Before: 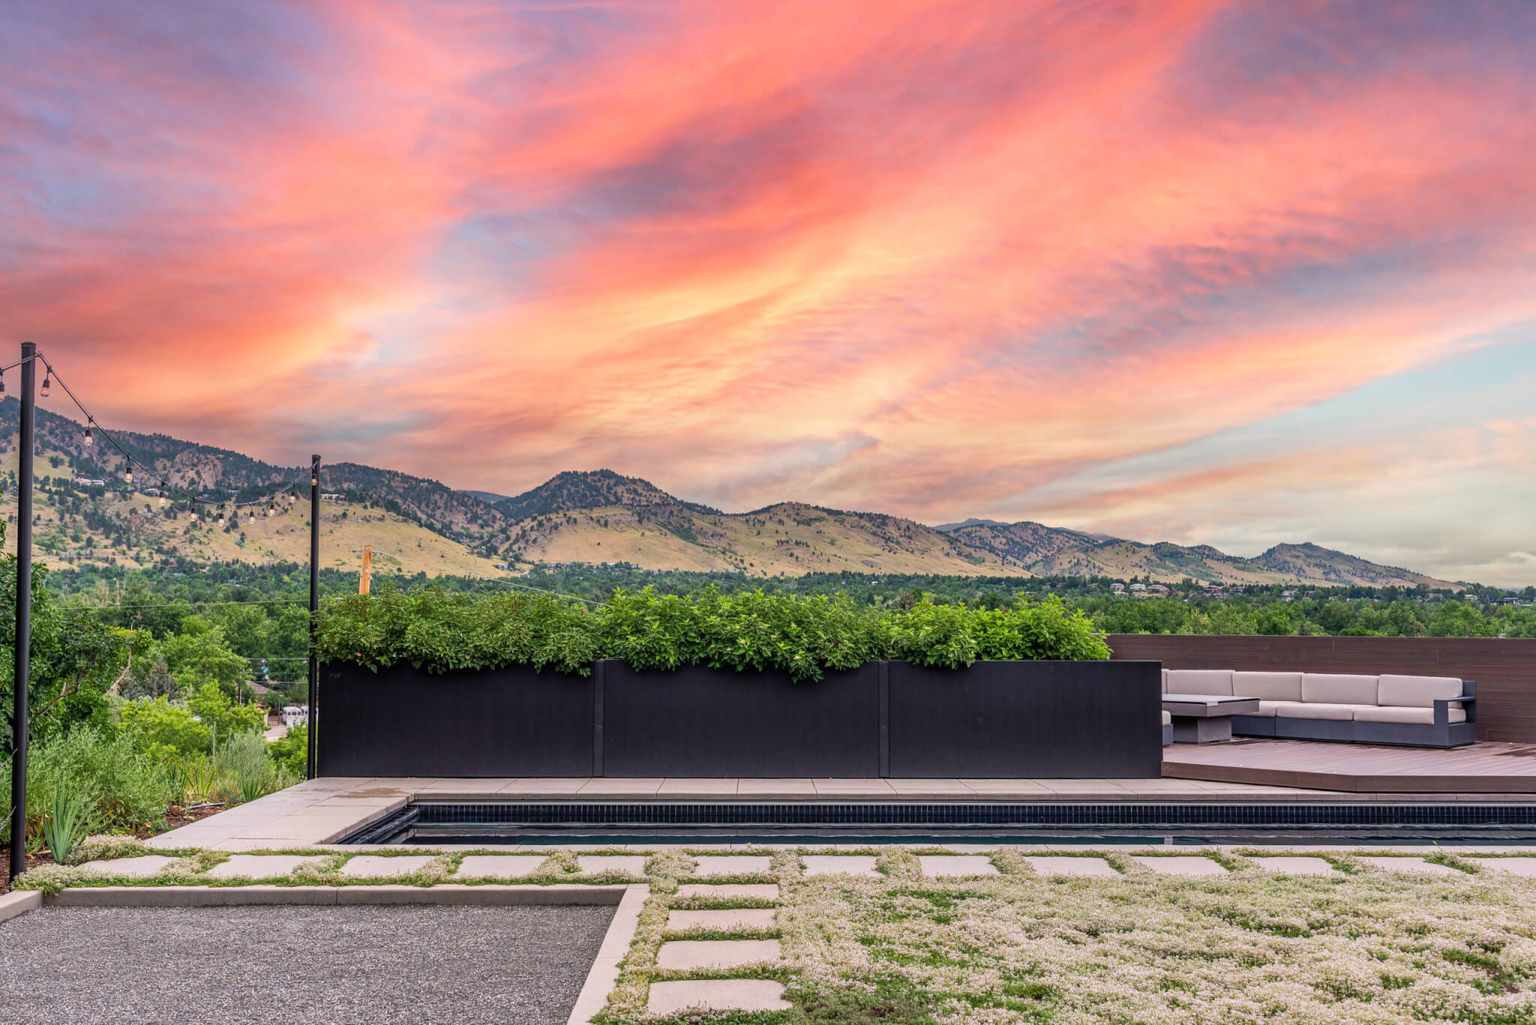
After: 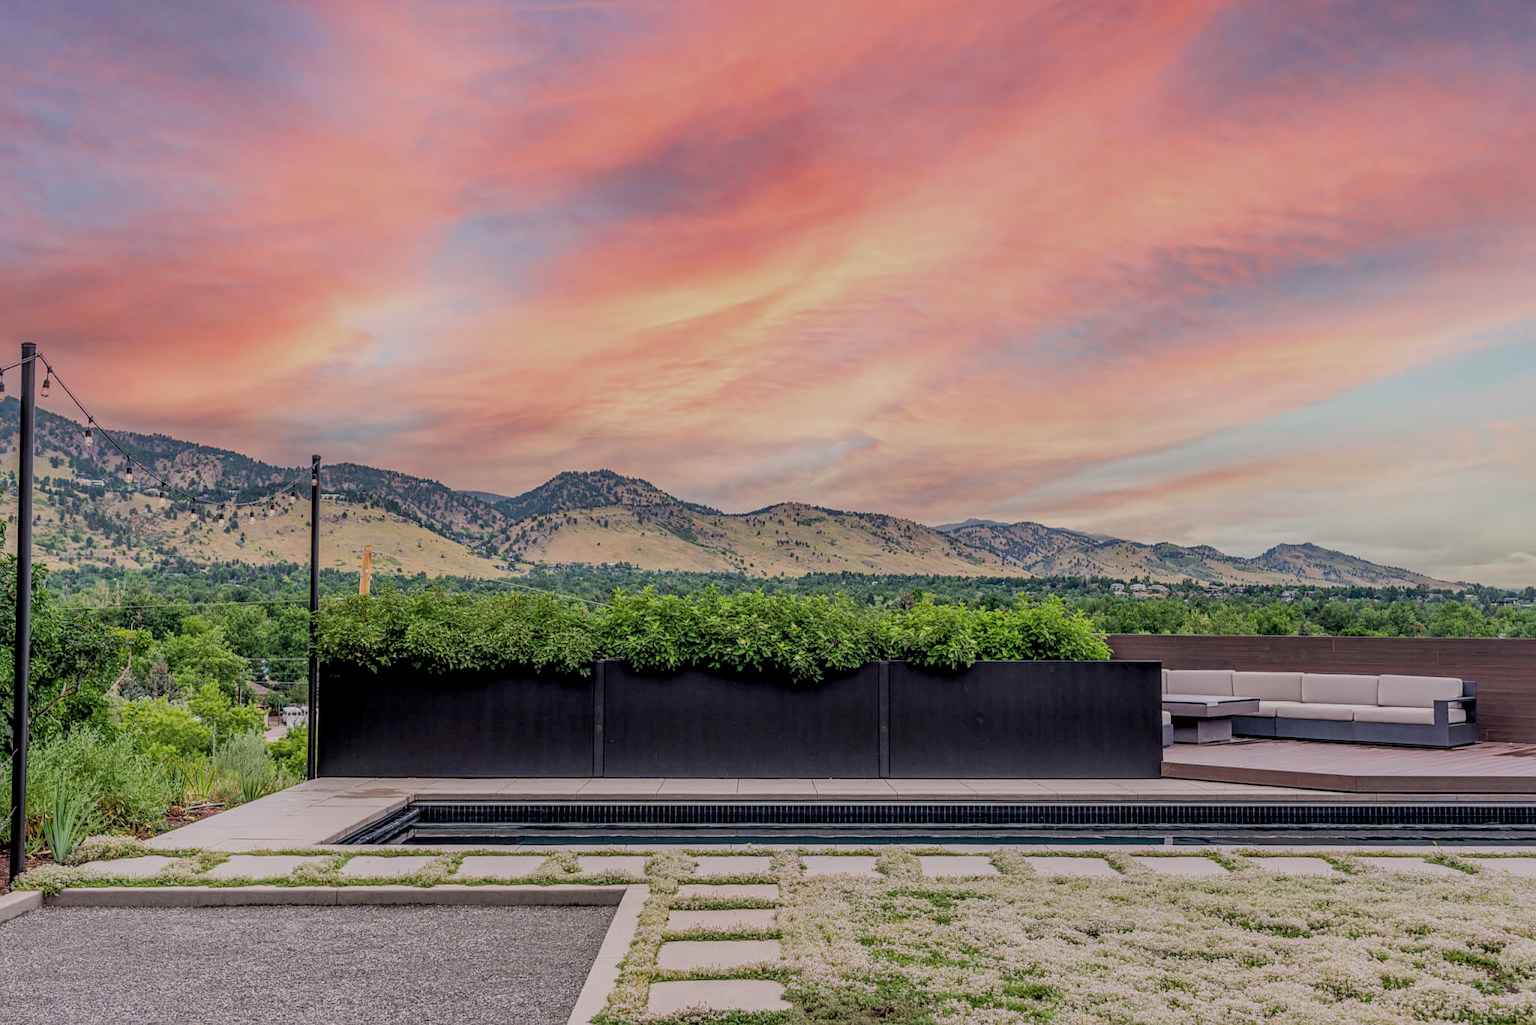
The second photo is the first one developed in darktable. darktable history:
local contrast: on, module defaults
sharpen: amount 0.209
filmic rgb: black relative exposure -6.59 EV, white relative exposure 4.71 EV, hardness 3.14, contrast 0.799
